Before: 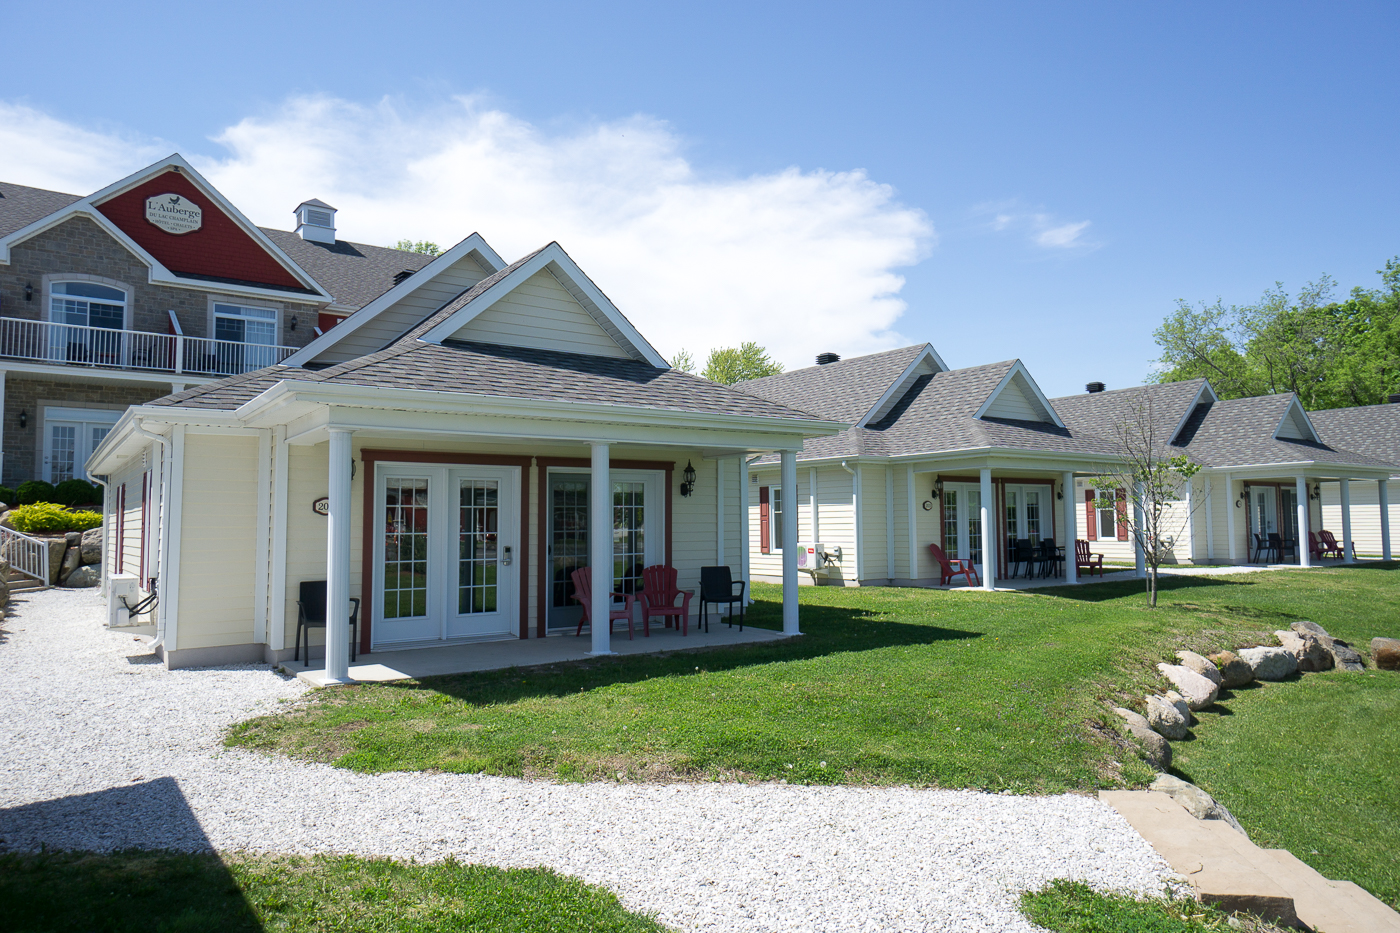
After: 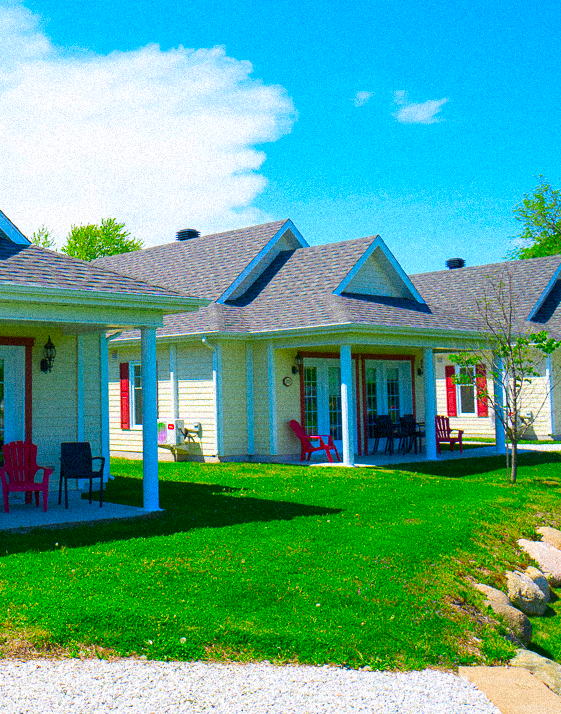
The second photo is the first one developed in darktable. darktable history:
crop: left 45.721%, top 13.393%, right 14.118%, bottom 10.01%
color correction: saturation 3
grain: strength 35%, mid-tones bias 0%
